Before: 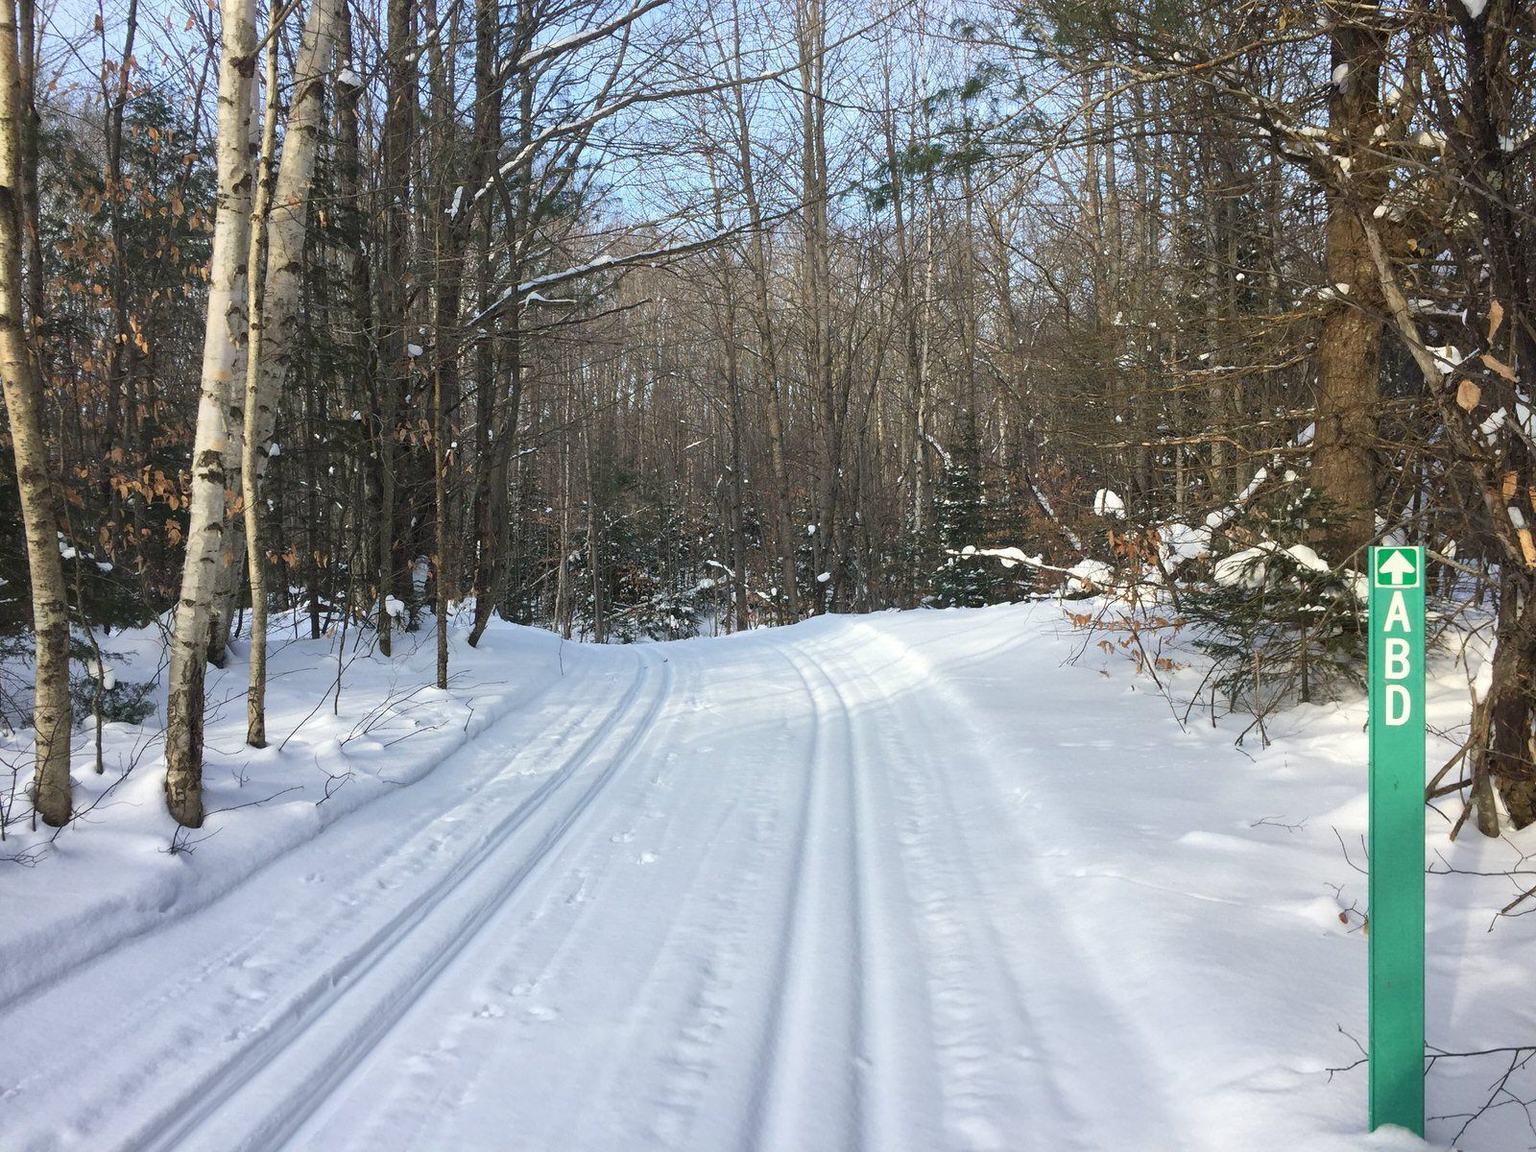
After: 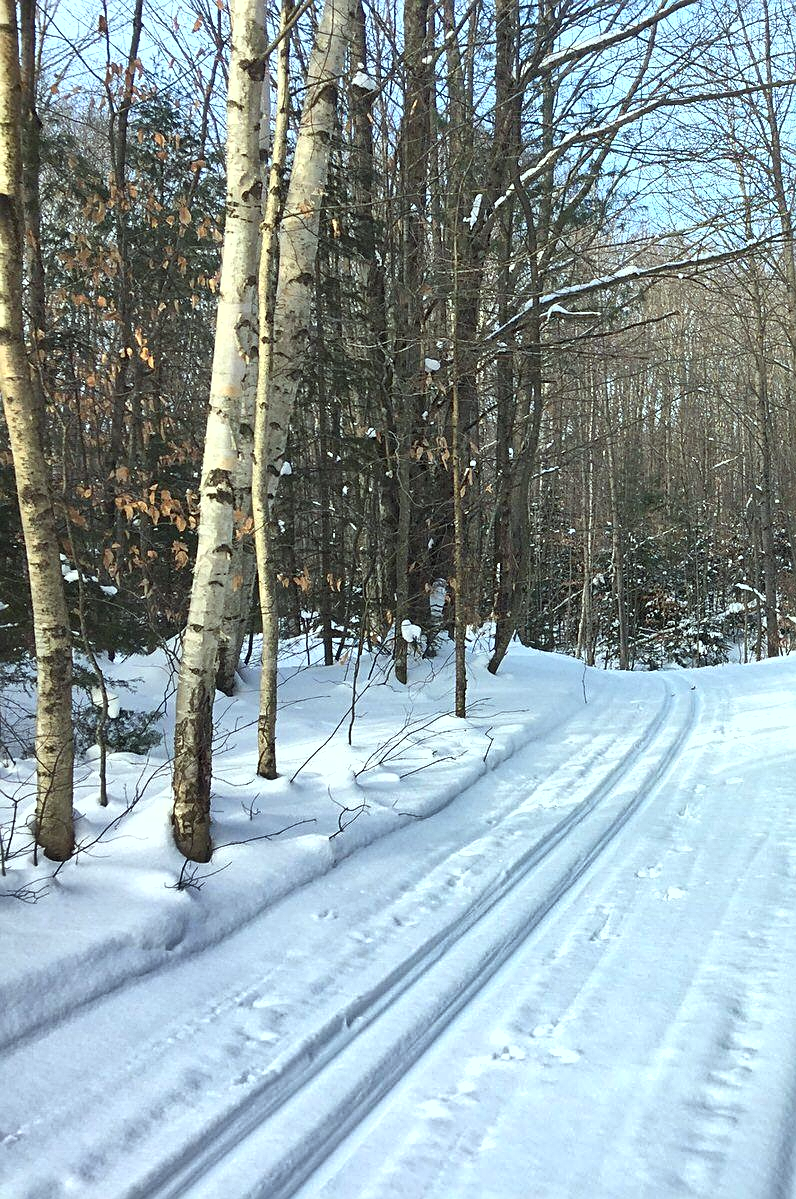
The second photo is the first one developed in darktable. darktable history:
shadows and highlights: highlights color adjustment 45.34%, soften with gaussian
sharpen: on, module defaults
exposure: black level correction 0, exposure 0.498 EV, compensate exposure bias true, compensate highlight preservation false
crop and rotate: left 0.056%, top 0%, right 50.143%
color correction: highlights a* -6.6, highlights b* 0.53
